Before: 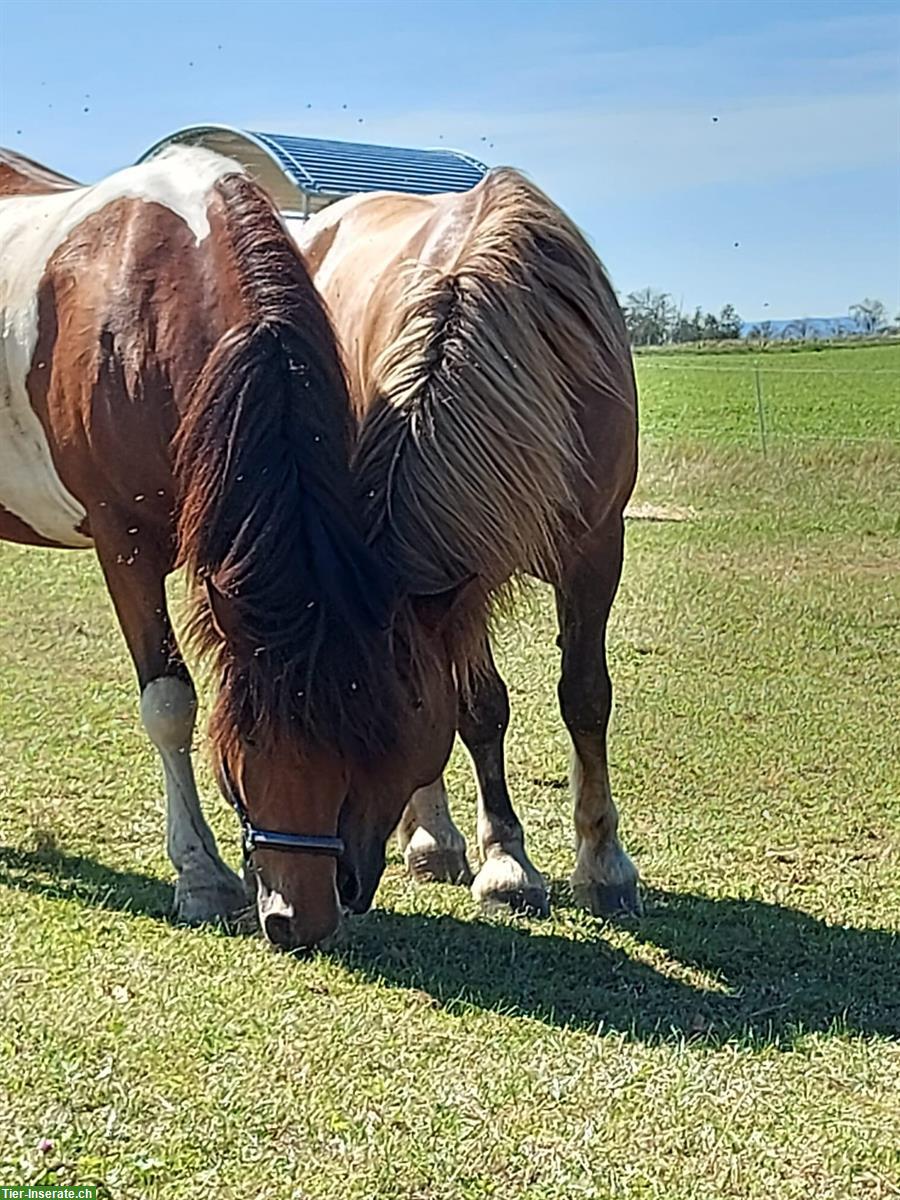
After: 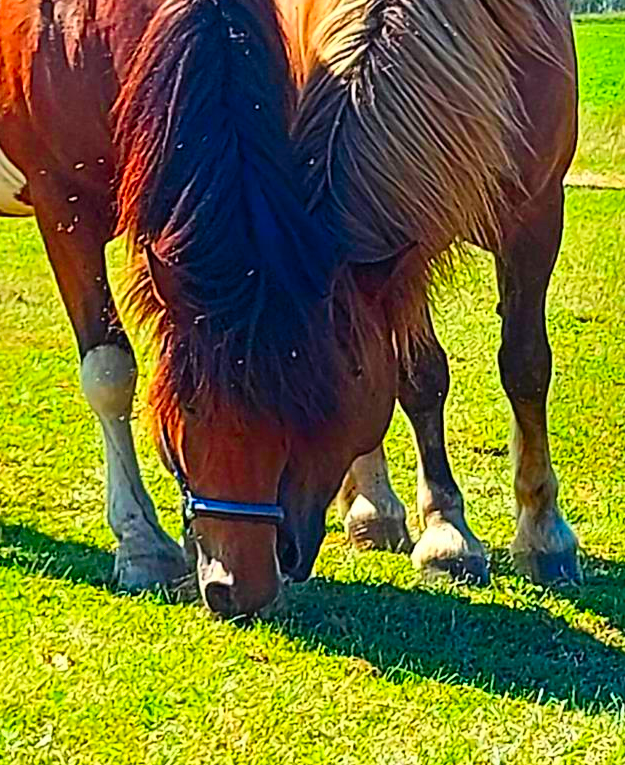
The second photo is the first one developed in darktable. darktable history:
crop: left 6.735%, top 27.711%, right 23.786%, bottom 8.467%
contrast brightness saturation: contrast 0.203, brightness 0.164, saturation 0.219
color correction: highlights b* 0.011, saturation 2.18
